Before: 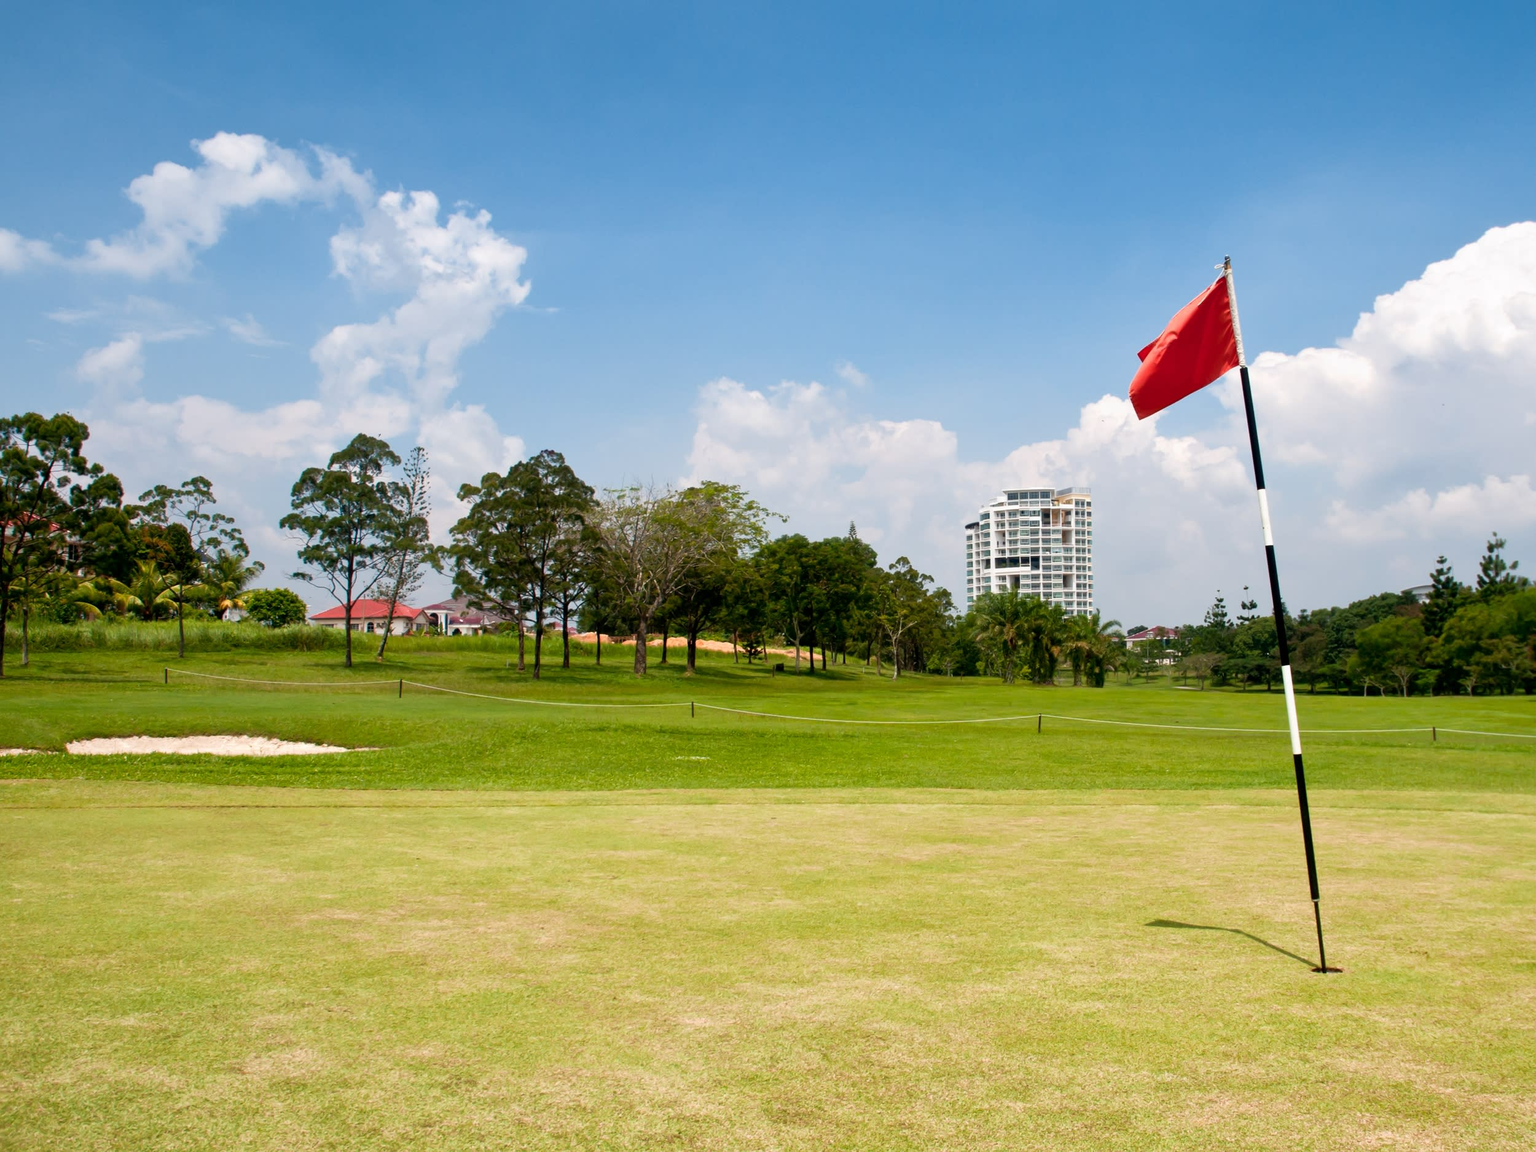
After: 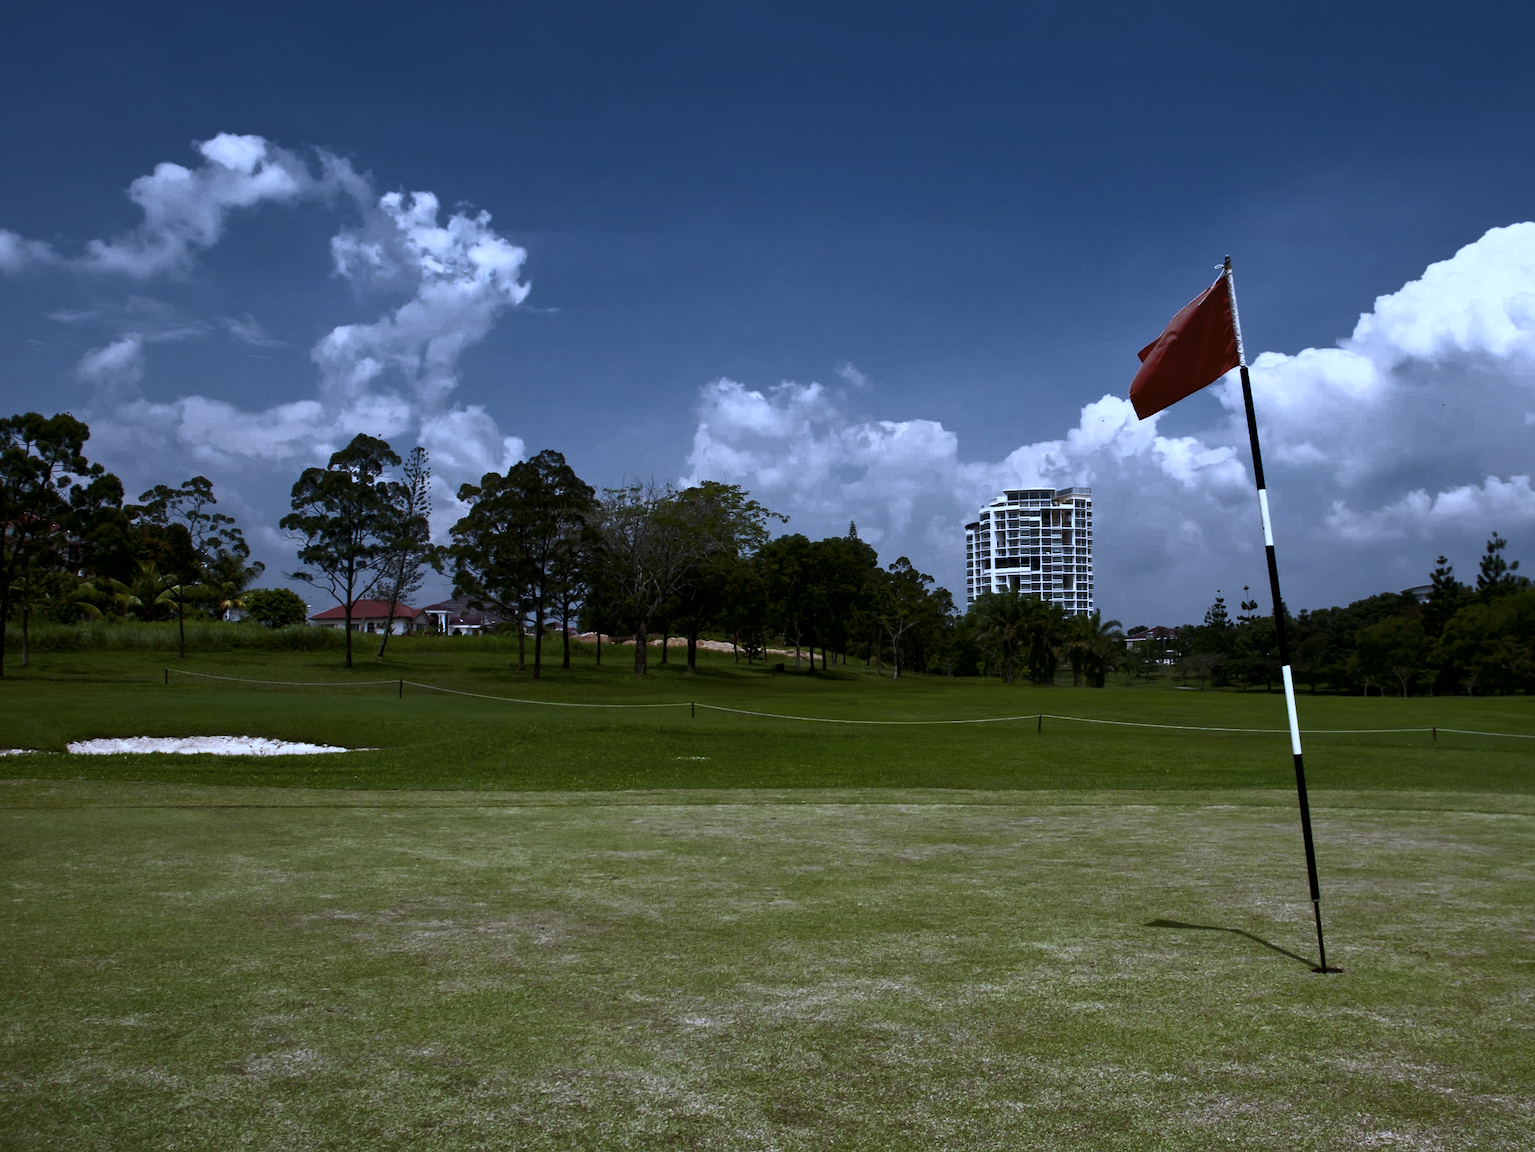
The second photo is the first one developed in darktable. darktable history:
tone curve: curves: ch0 [(0, 0) (0.153, 0.06) (1, 1)], color space Lab, linked channels, preserve colors none
white balance: red 0.871, blue 1.249
base curve: curves: ch0 [(0, 0) (0.564, 0.291) (0.802, 0.731) (1, 1)]
